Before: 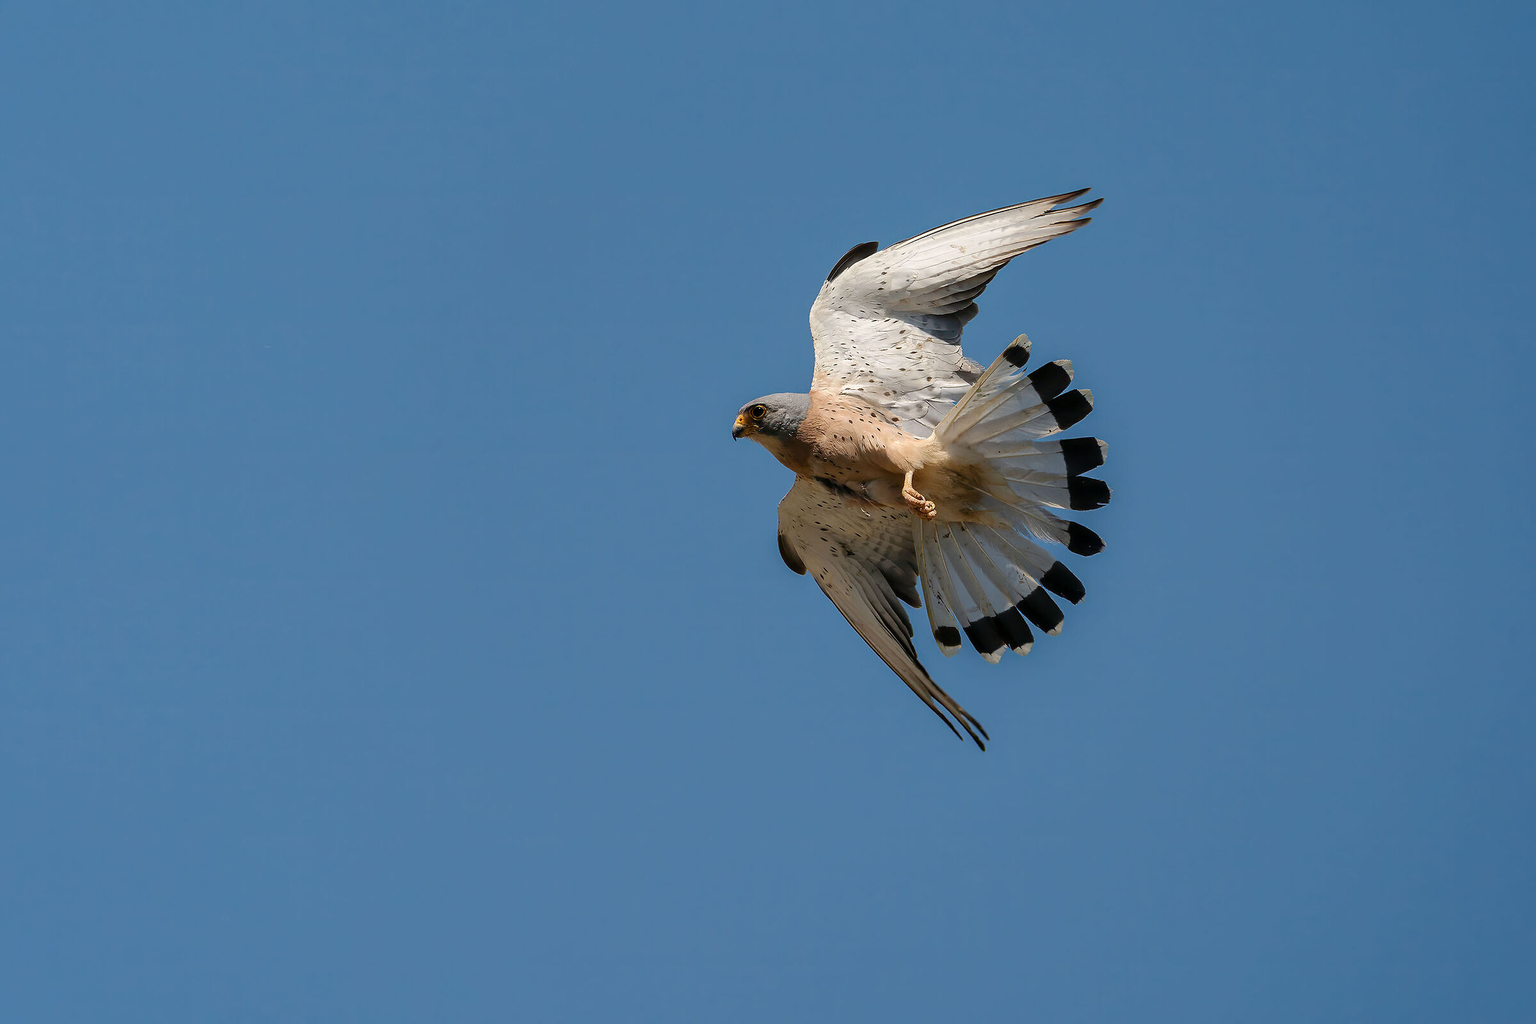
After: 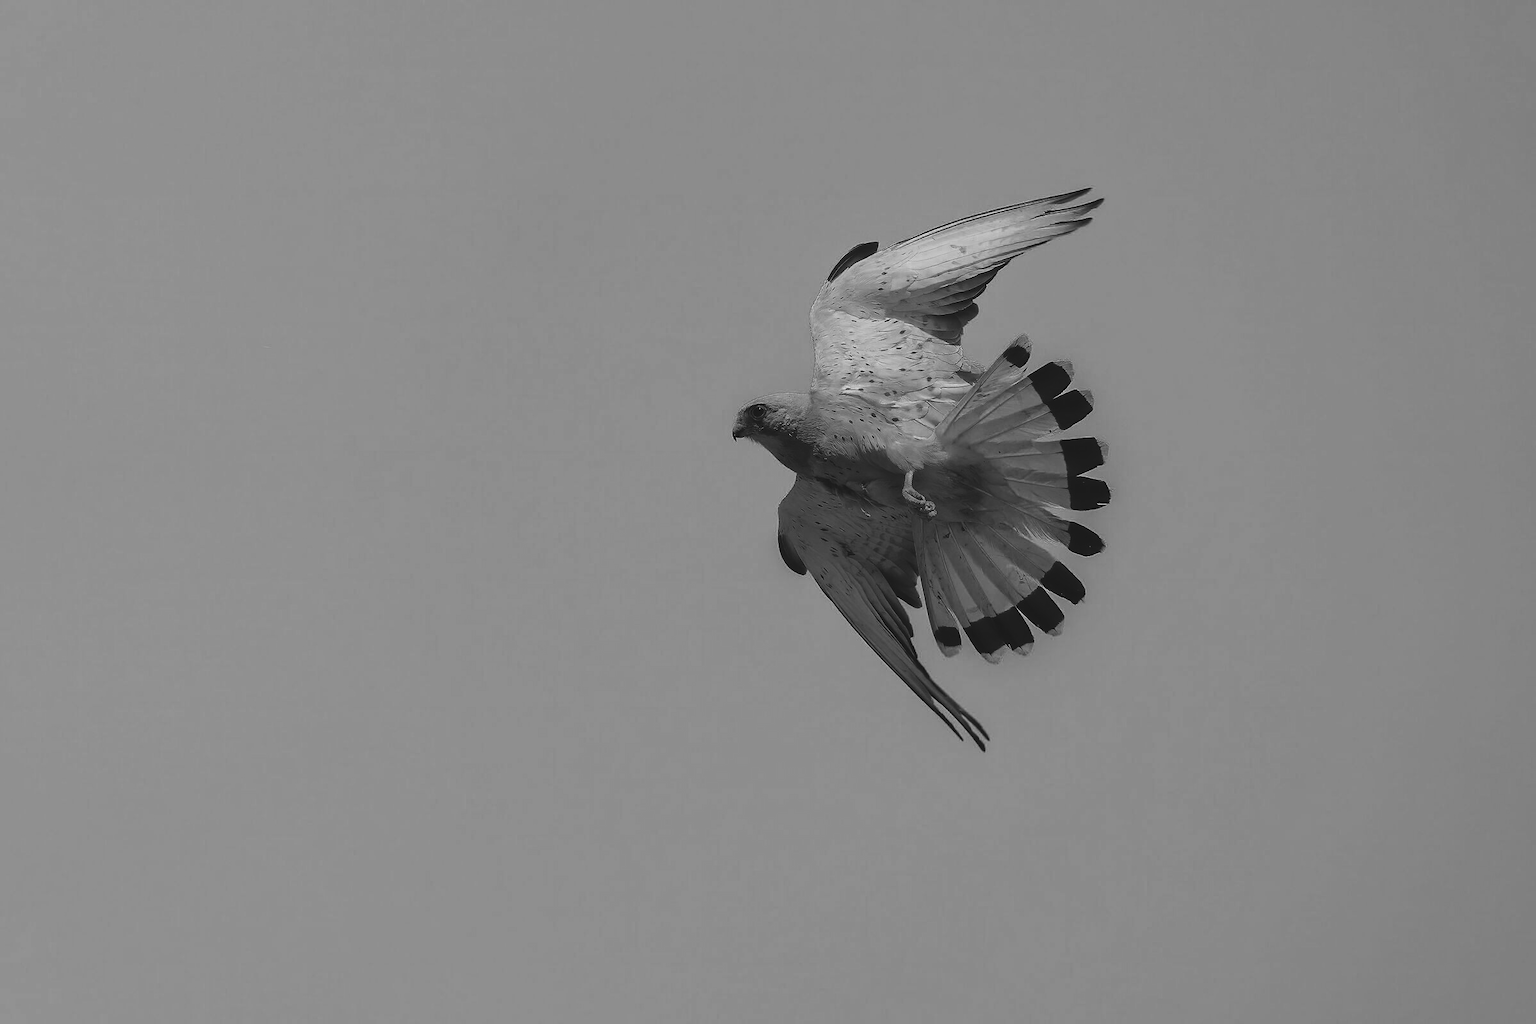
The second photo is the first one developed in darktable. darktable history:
color zones: curves: ch0 [(0.287, 0.048) (0.493, 0.484) (0.737, 0.816)]; ch1 [(0, 0) (0.143, 0) (0.286, 0) (0.429, 0) (0.571, 0) (0.714, 0) (0.857, 0)]
exposure: black level correction -0.015, exposure -0.511 EV, compensate highlight preservation false
